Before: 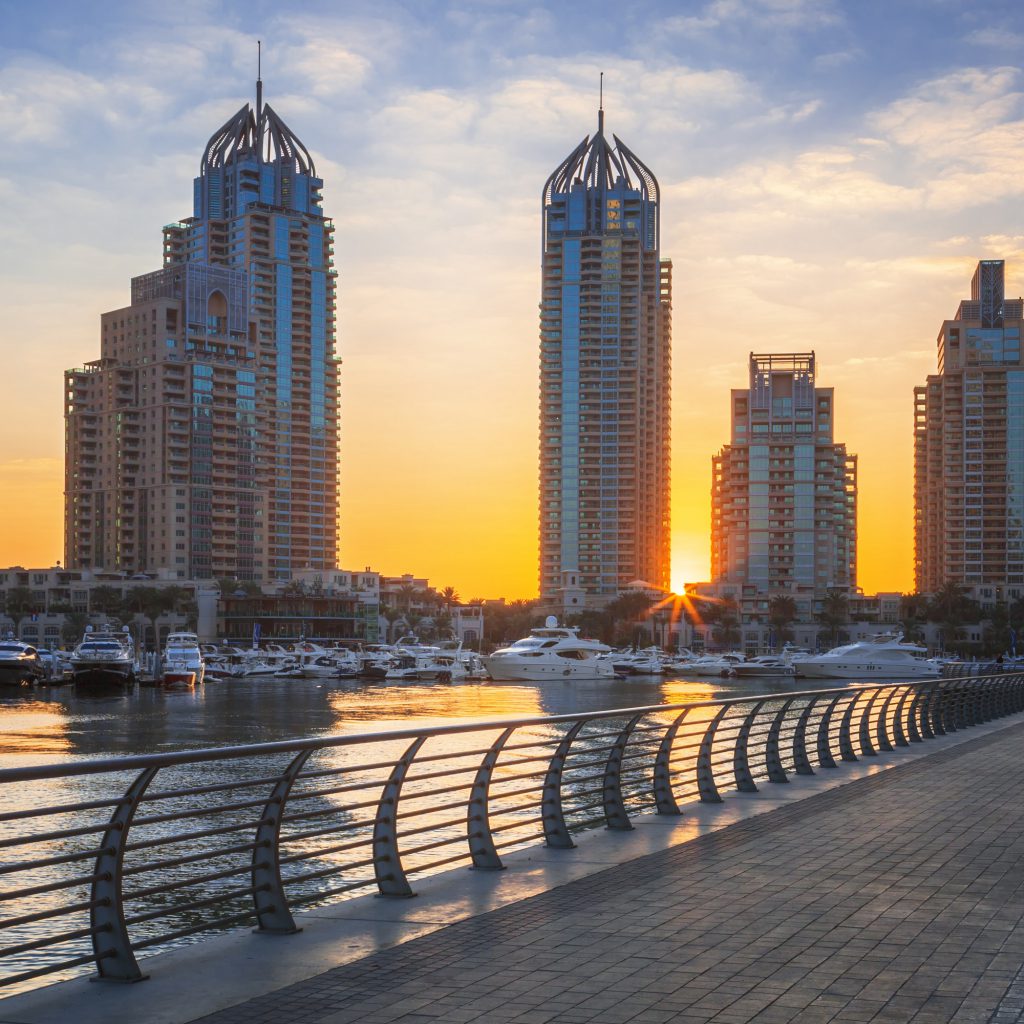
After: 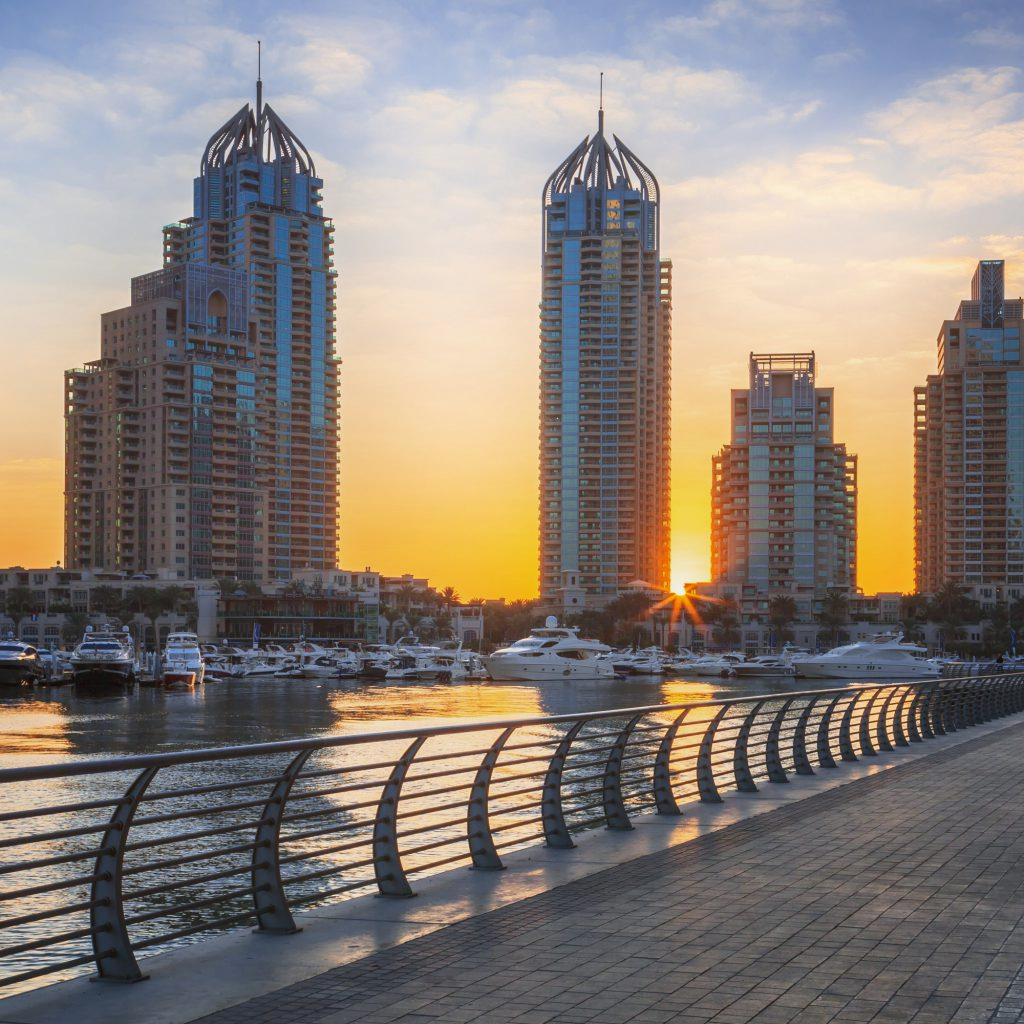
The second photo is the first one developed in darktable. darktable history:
exposure: exposure -0.157 EV, compensate highlight preservation false
shadows and highlights: highlights 70.7, soften with gaussian
